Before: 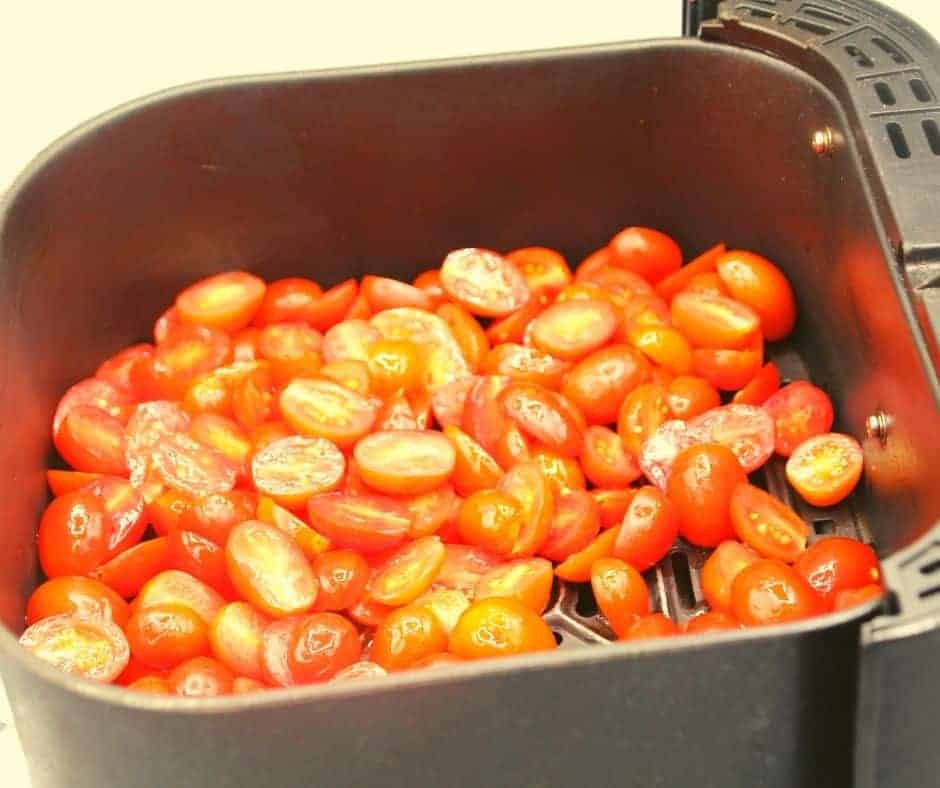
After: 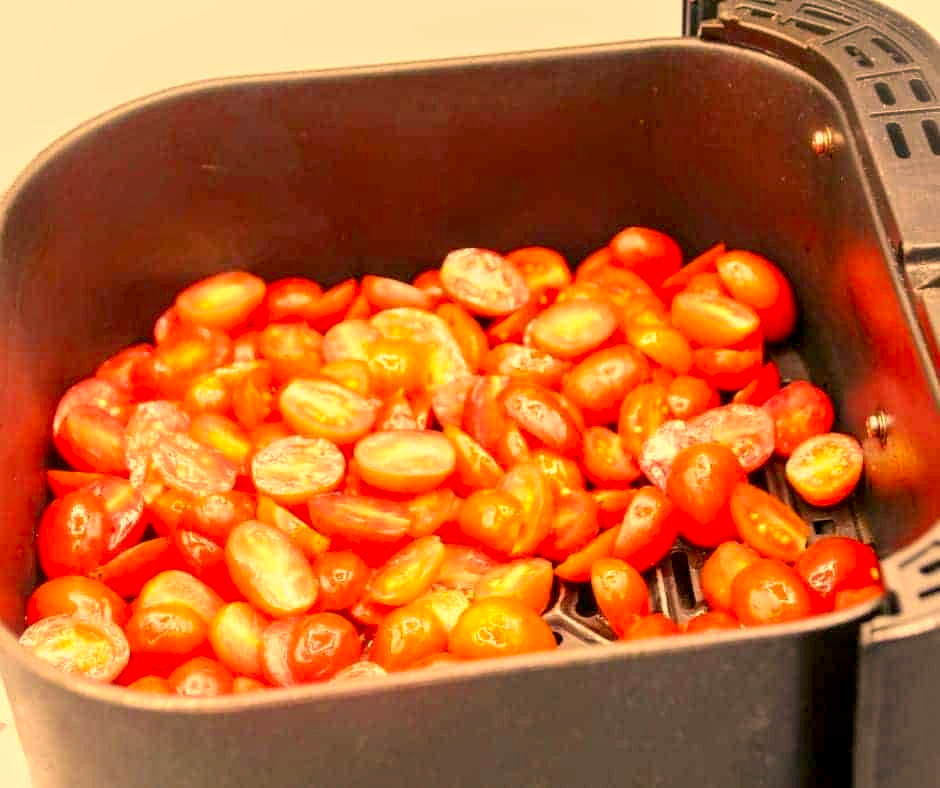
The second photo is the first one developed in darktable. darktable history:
color correction: highlights a* 21.88, highlights b* 22.25
exposure: black level correction 0.01, exposure 0.011 EV, compensate highlight preservation false
local contrast: on, module defaults
